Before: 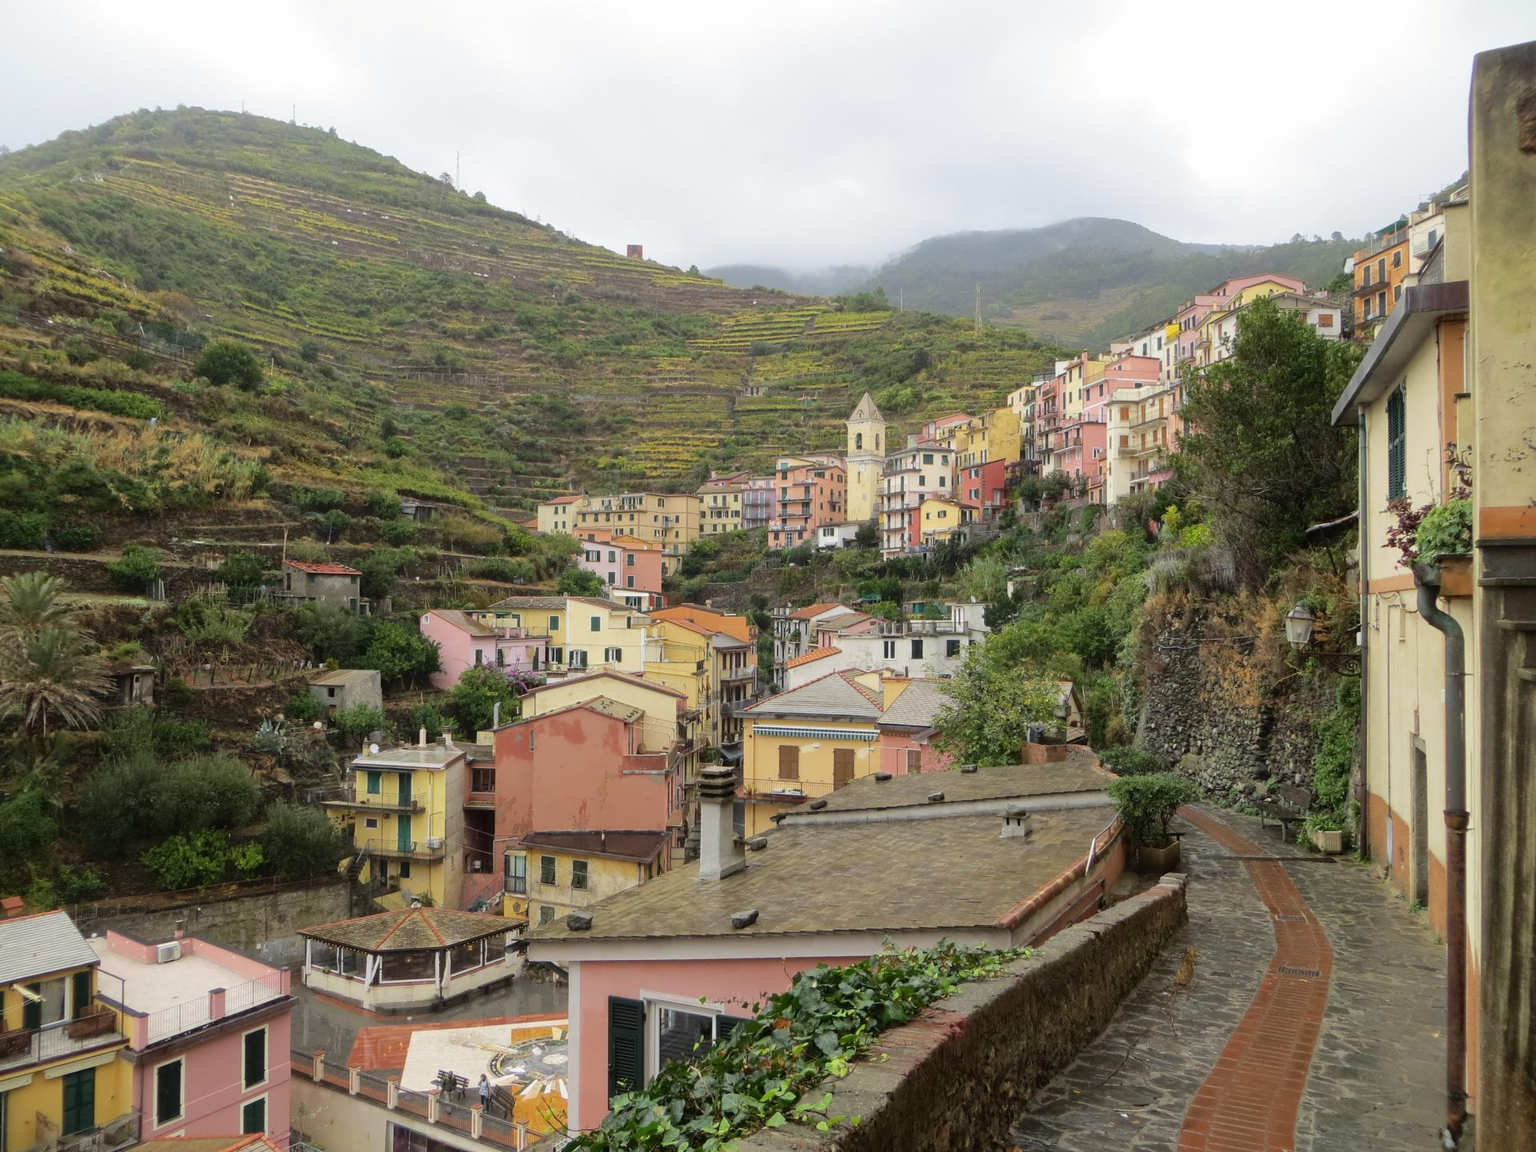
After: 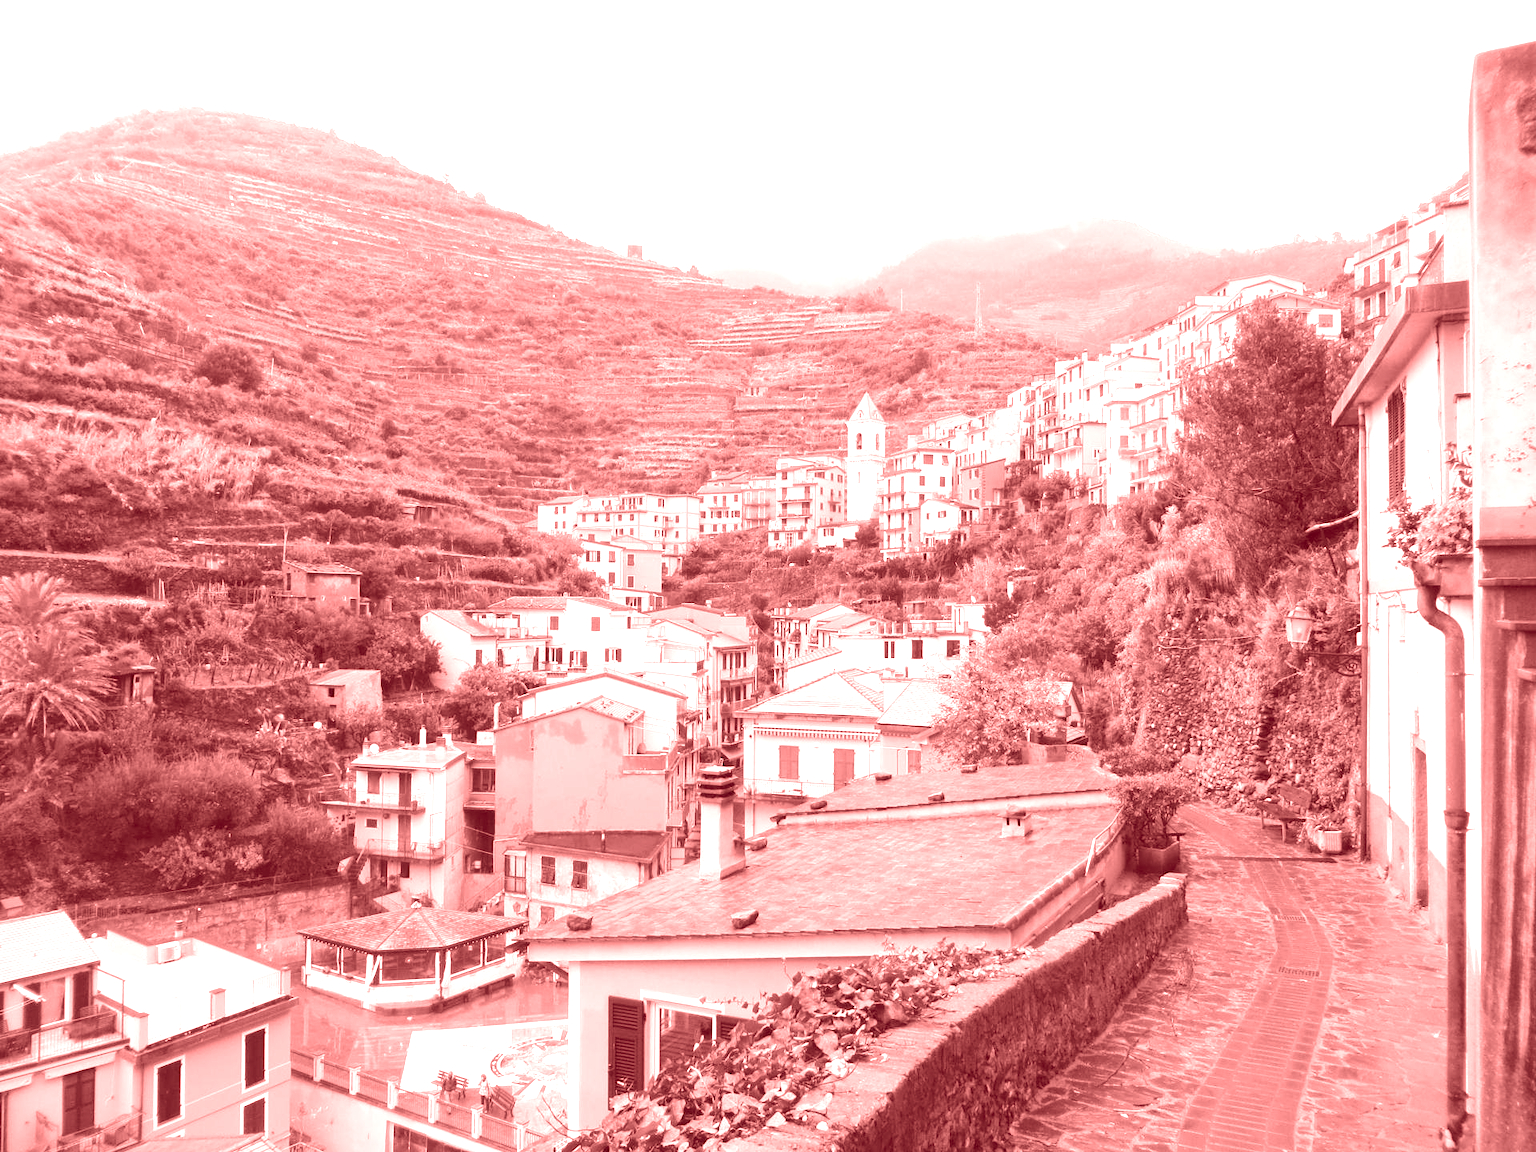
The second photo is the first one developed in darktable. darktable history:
exposure: black level correction 0, exposure 1.198 EV, compensate exposure bias true, compensate highlight preservation false
colorize: saturation 60%, source mix 100%
